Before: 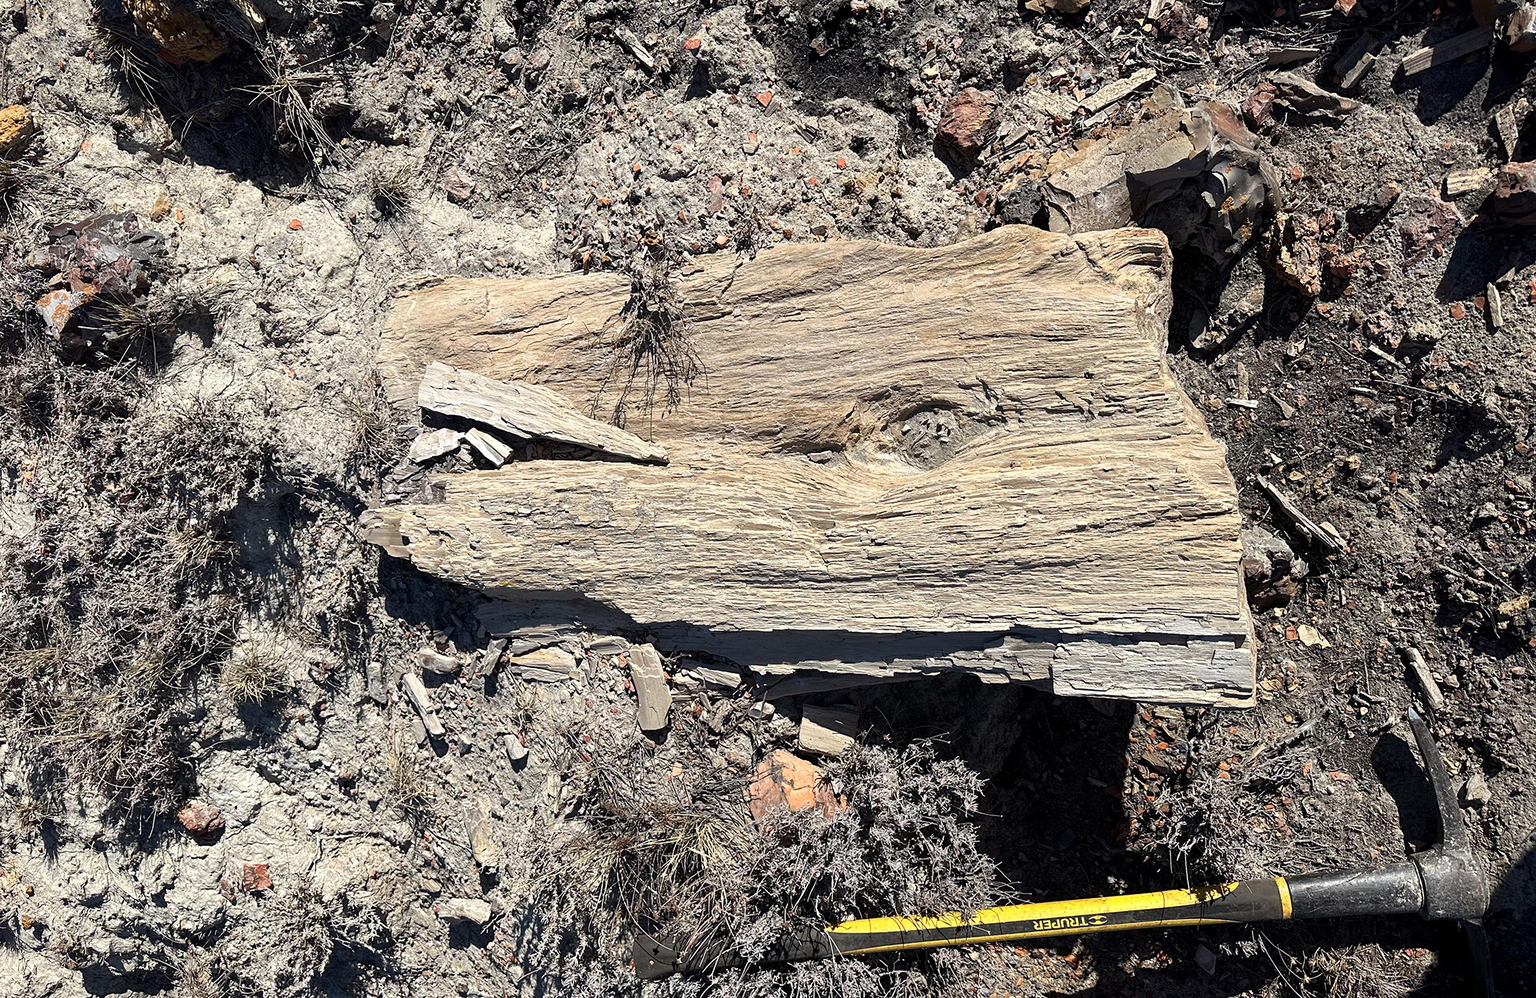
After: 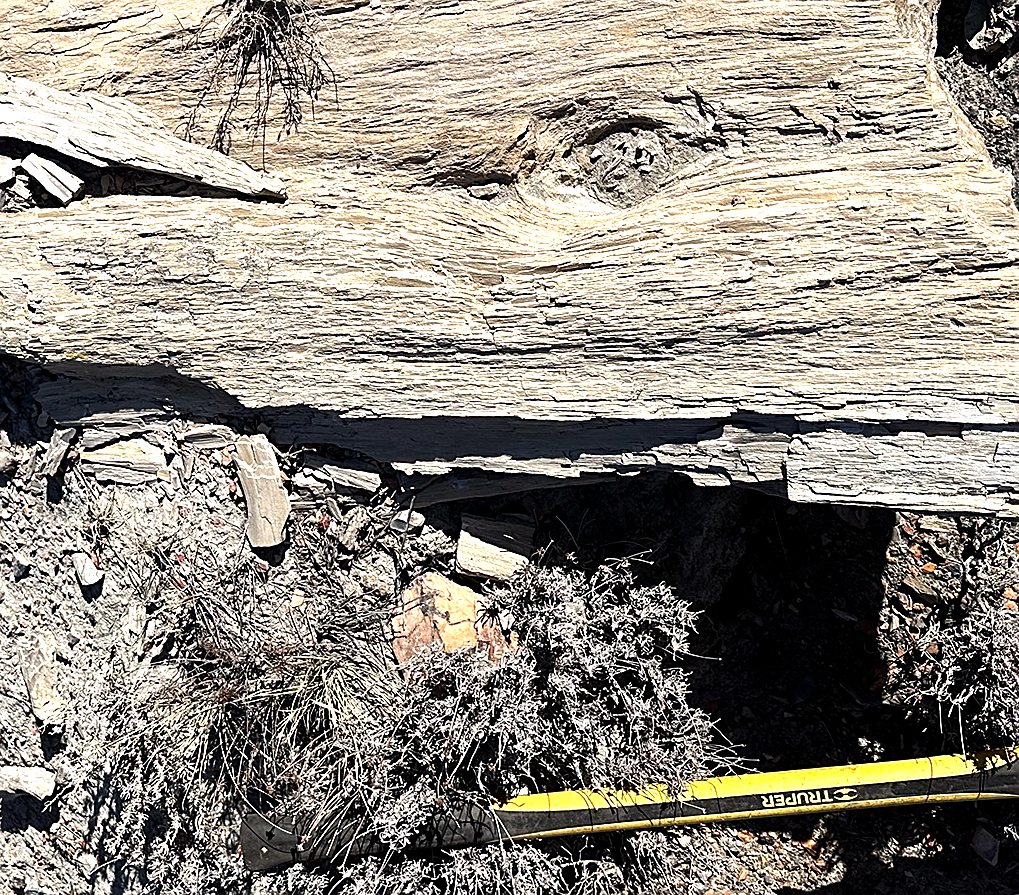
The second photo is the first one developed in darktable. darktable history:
tone equalizer: -8 EV -0.75 EV, -7 EV -0.7 EV, -6 EV -0.6 EV, -5 EV -0.4 EV, -3 EV 0.4 EV, -2 EV 0.6 EV, -1 EV 0.7 EV, +0 EV 0.75 EV, edges refinement/feathering 500, mask exposure compensation -1.57 EV, preserve details no
local contrast: highlights 100%, shadows 100%, detail 120%, midtone range 0.2
crop and rotate: left 29.237%, top 31.152%, right 19.807%
sharpen: on, module defaults
